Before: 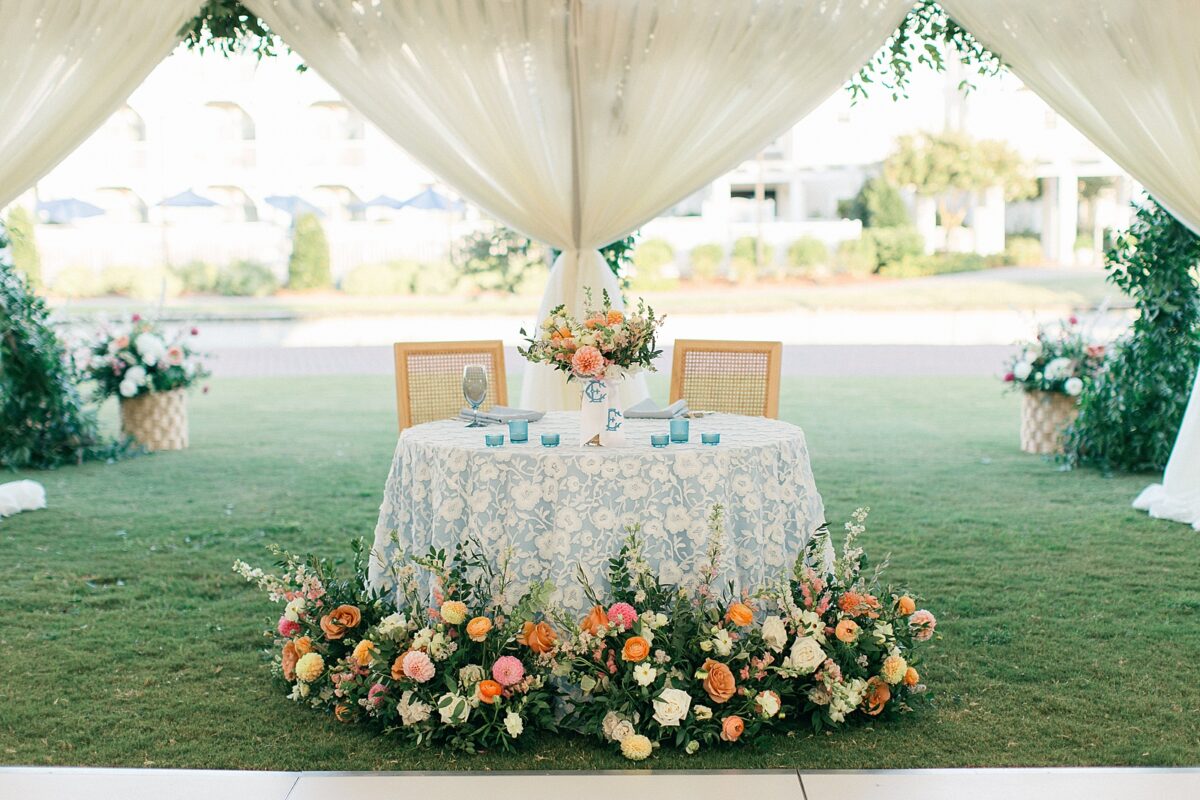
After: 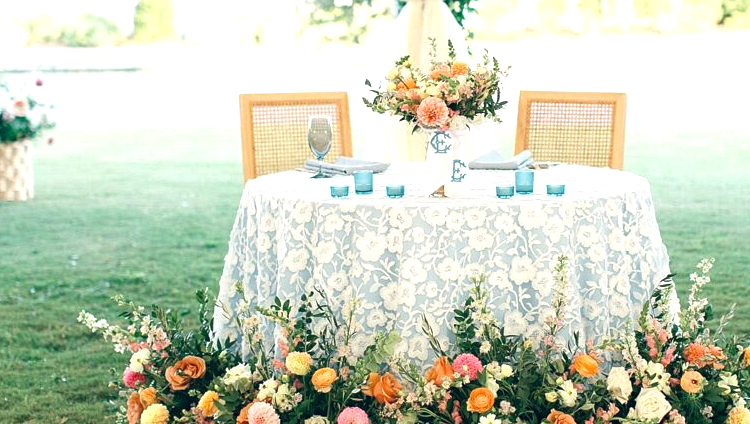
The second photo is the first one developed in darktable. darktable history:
color balance rgb: global offset › chroma 0.063%, global offset › hue 253.98°, perceptual saturation grading › global saturation 0.271%, perceptual brilliance grading › global brilliance 17.518%
crop: left 12.98%, top 31.13%, right 24.514%, bottom 15.815%
